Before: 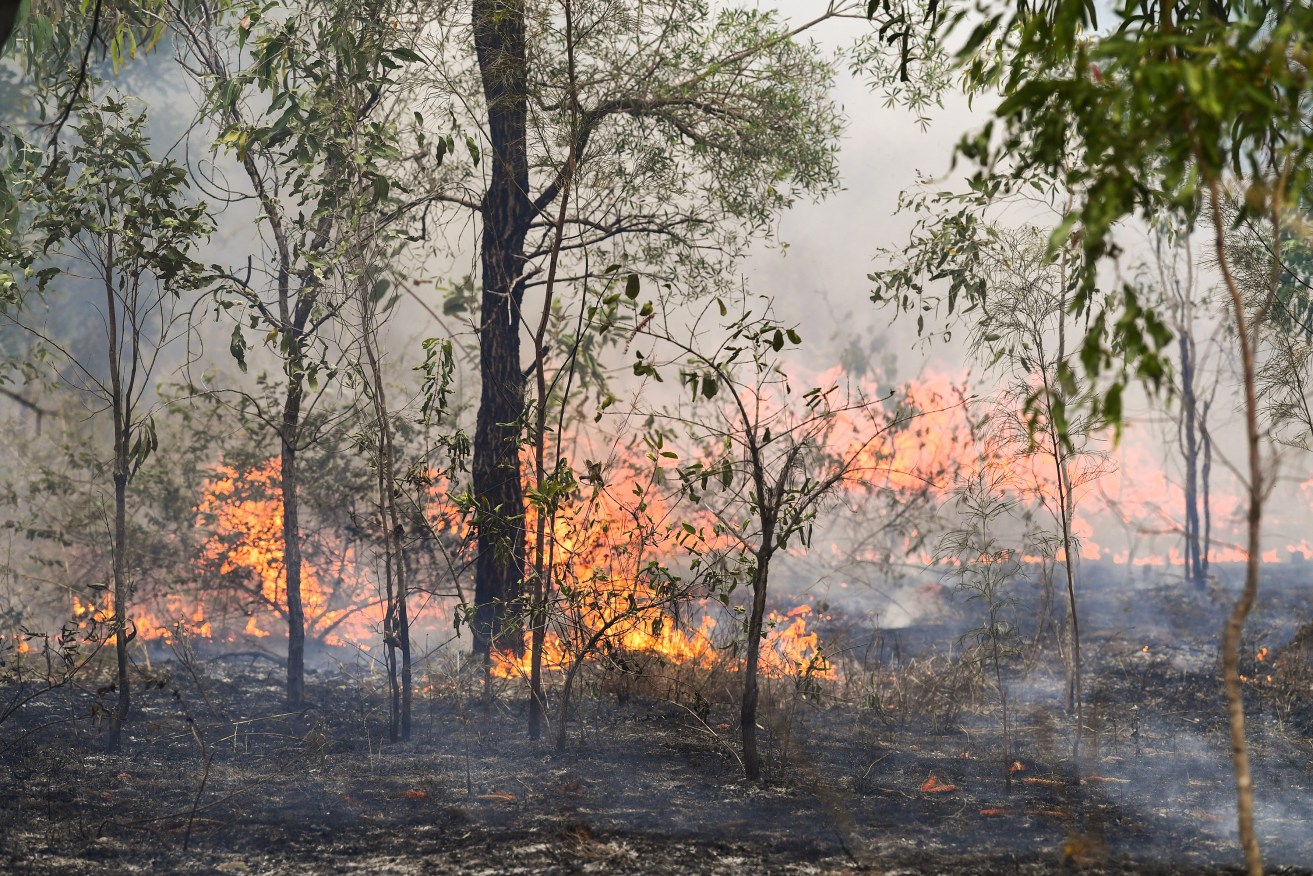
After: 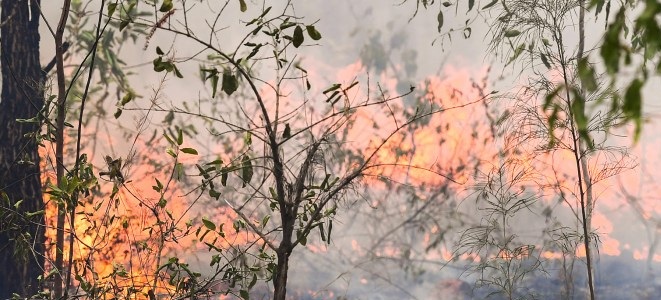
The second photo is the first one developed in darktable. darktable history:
crop: left 36.628%, top 34.743%, right 12.954%, bottom 30.921%
